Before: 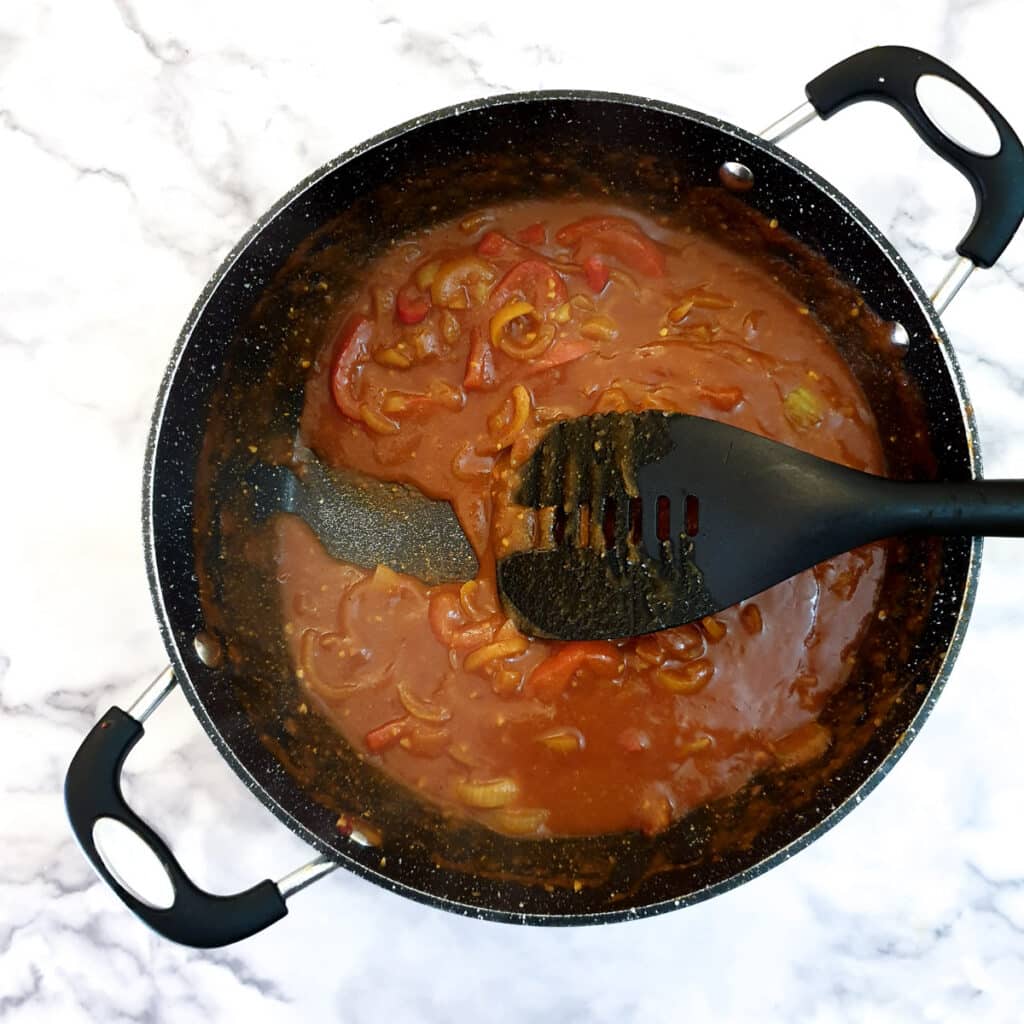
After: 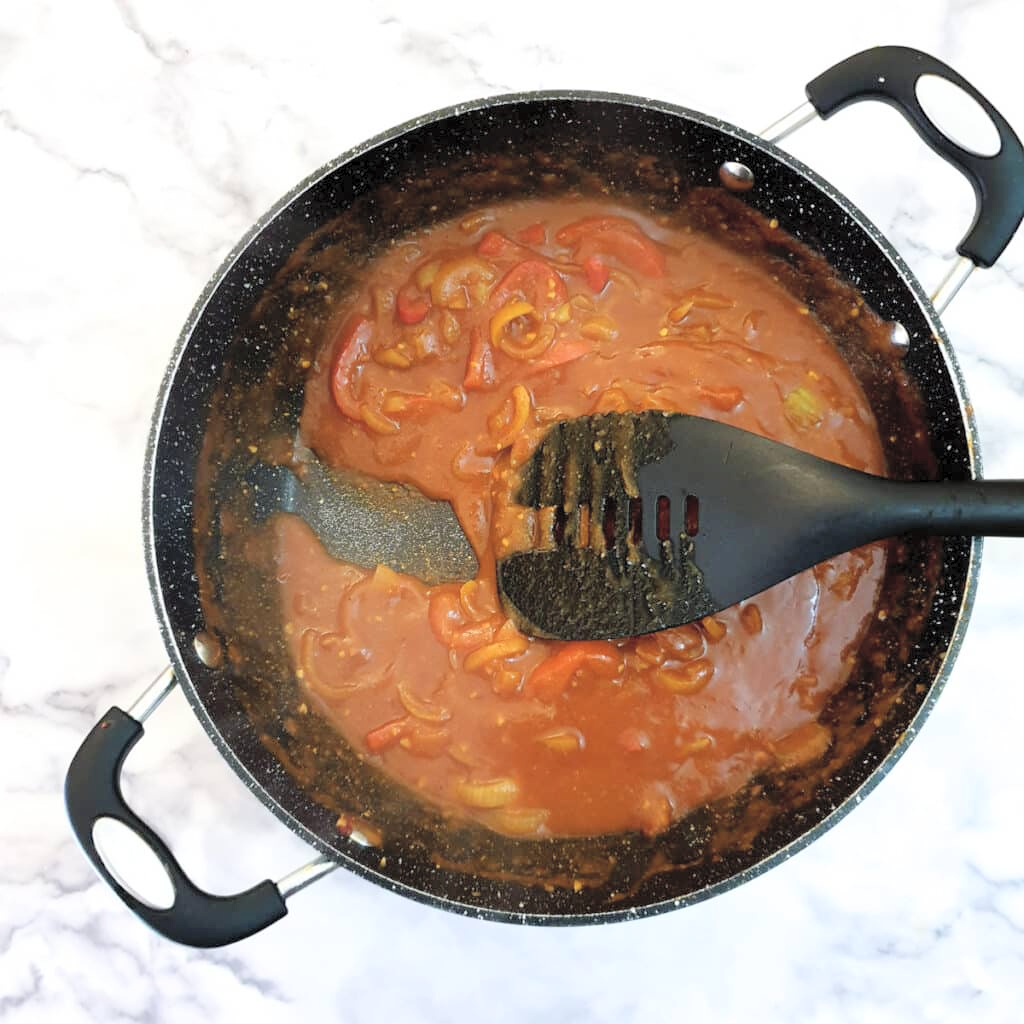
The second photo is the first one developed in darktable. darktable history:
contrast brightness saturation: brightness 0.283
